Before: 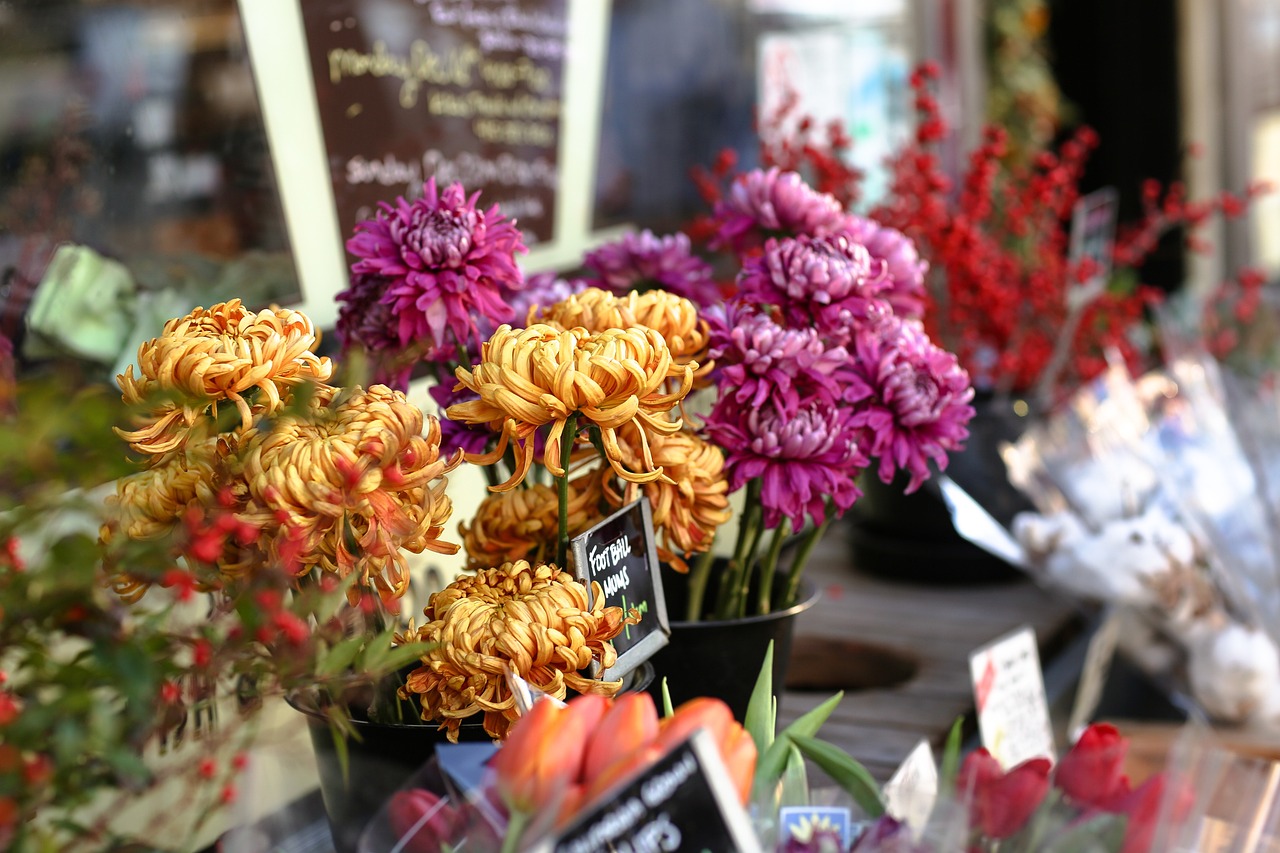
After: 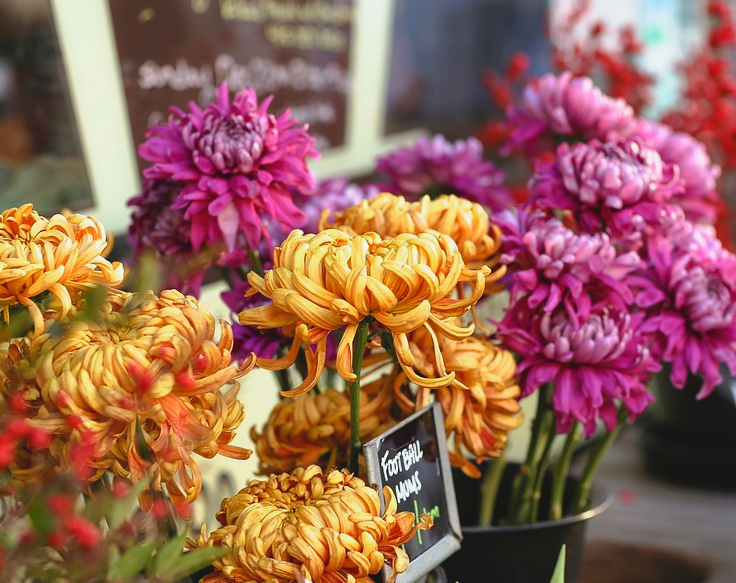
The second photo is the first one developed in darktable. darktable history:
contrast brightness saturation: contrast -0.091, brightness 0.04, saturation 0.08
crop: left 16.257%, top 11.192%, right 26.216%, bottom 20.38%
